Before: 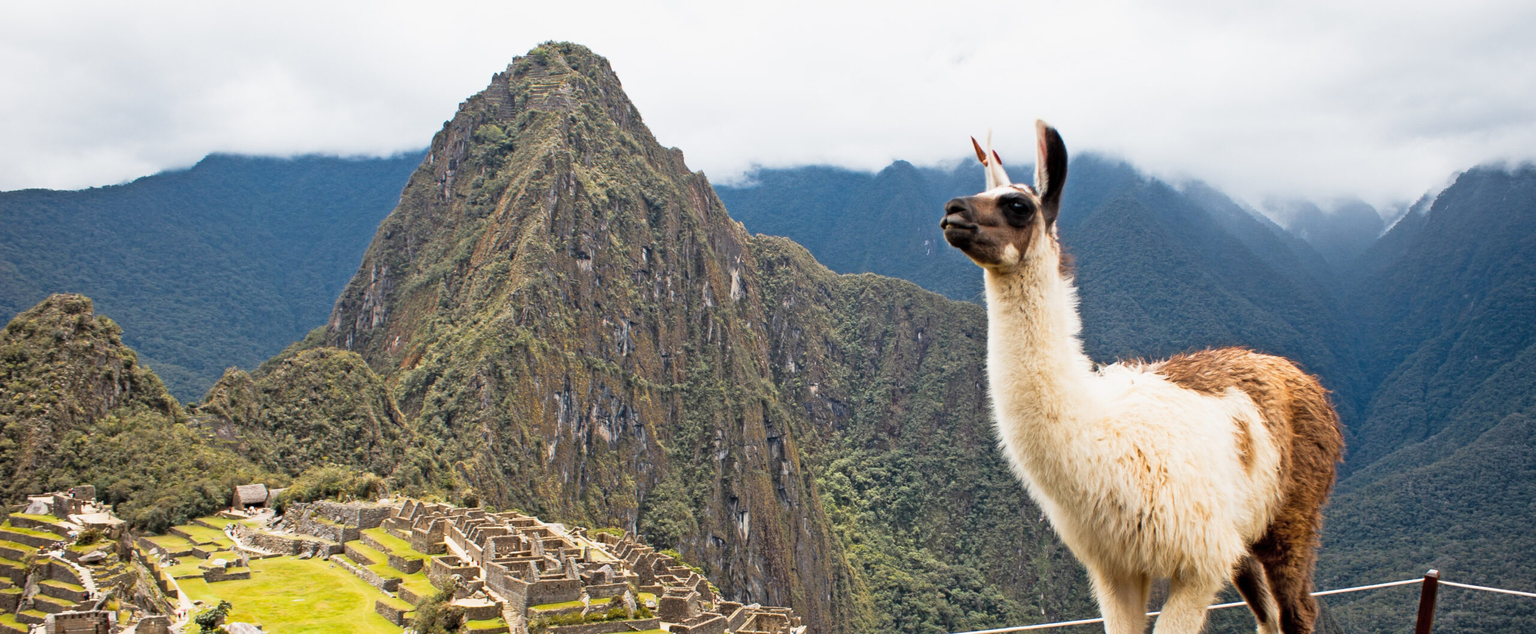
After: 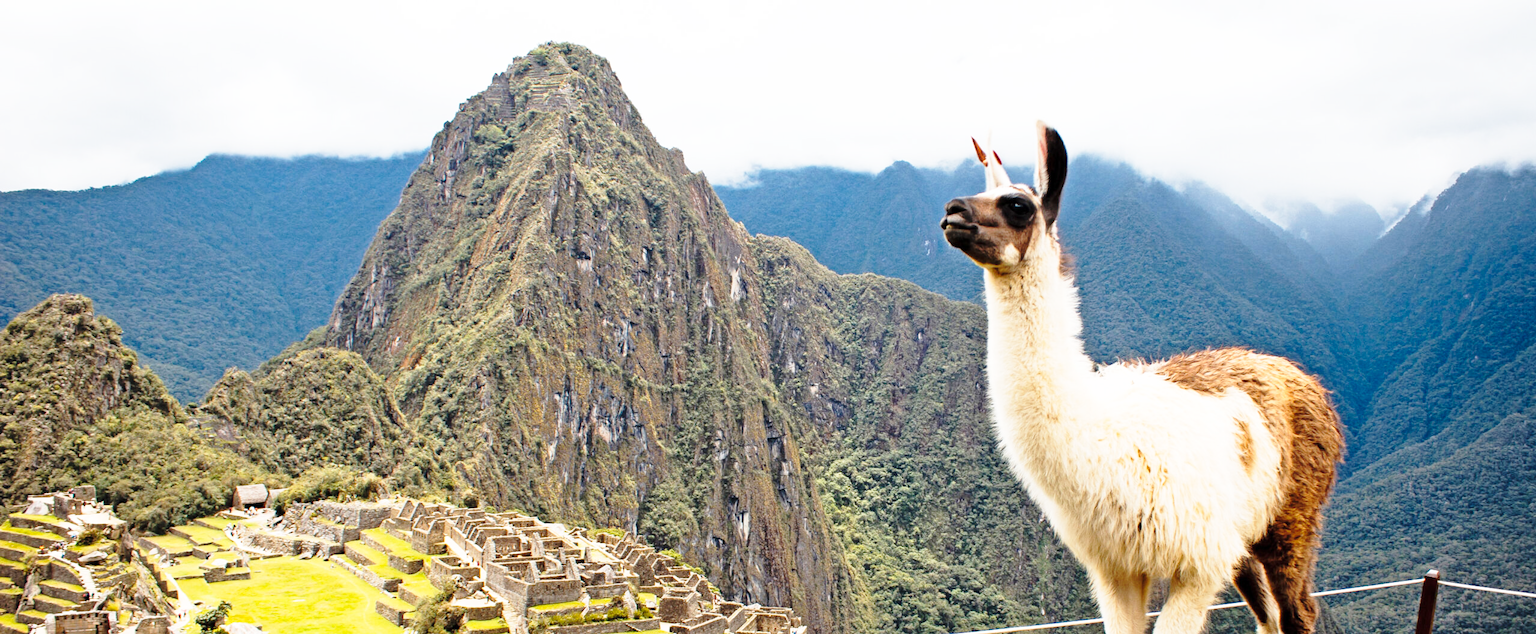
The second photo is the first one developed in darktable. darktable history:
base curve: curves: ch0 [(0, 0) (0.036, 0.037) (0.121, 0.228) (0.46, 0.76) (0.859, 0.983) (1, 1)], preserve colors none
color zones: curves: ch0 [(0, 0.558) (0.143, 0.559) (0.286, 0.529) (0.429, 0.505) (0.571, 0.5) (0.714, 0.5) (0.857, 0.5) (1, 0.558)]; ch1 [(0, 0.469) (0.01, 0.469) (0.12, 0.446) (0.248, 0.469) (0.5, 0.5) (0.748, 0.5) (0.99, 0.469) (1, 0.469)], mix -92.74%
